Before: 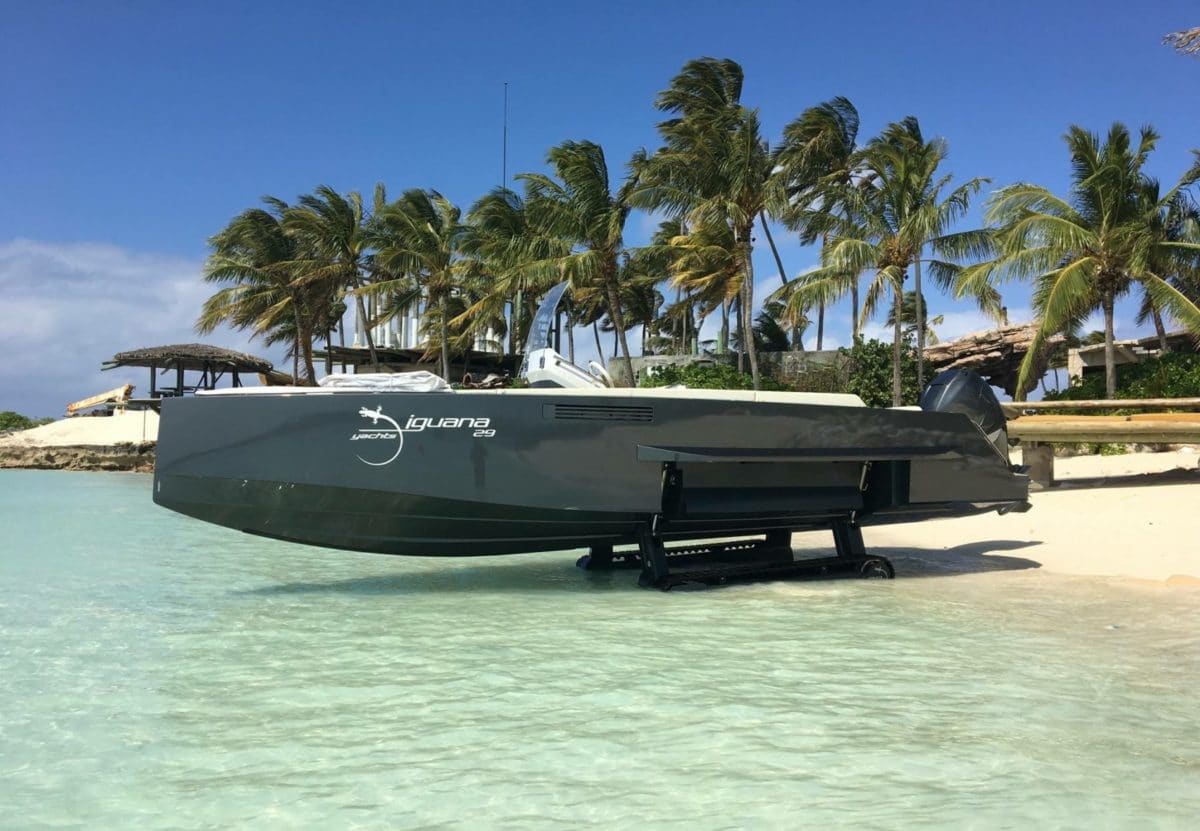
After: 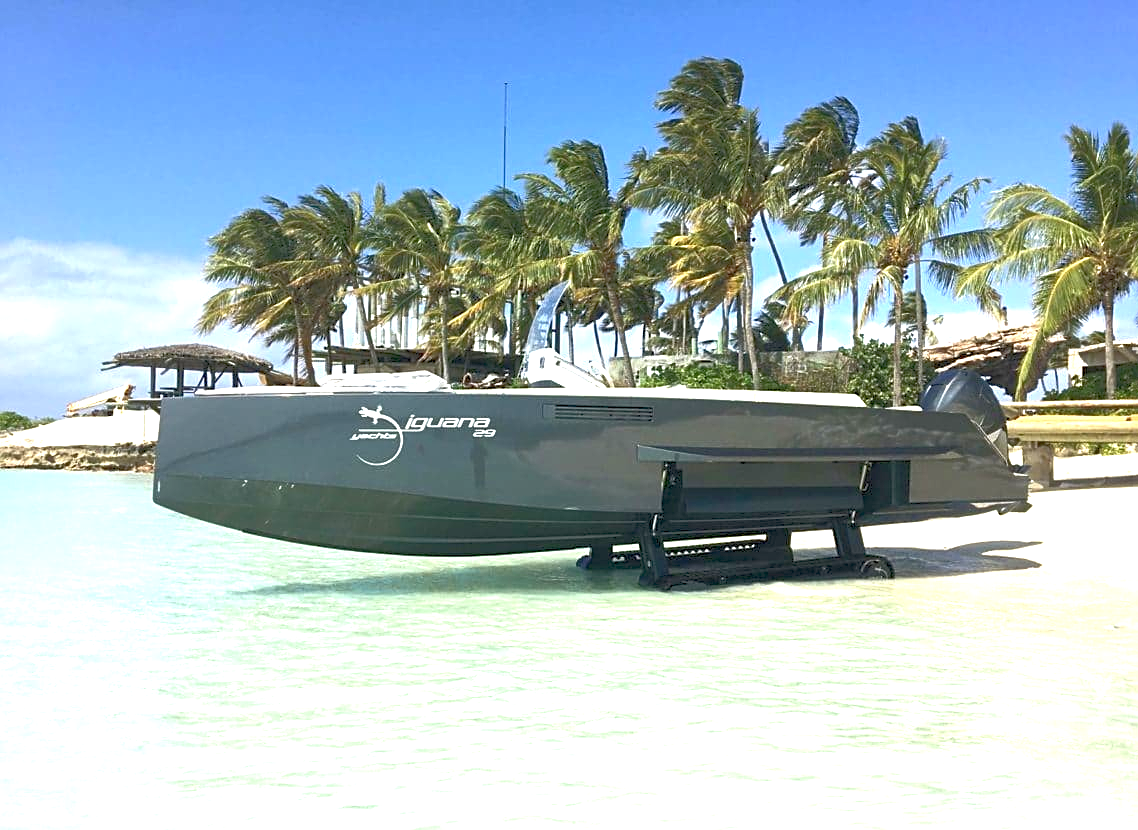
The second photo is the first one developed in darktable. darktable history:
exposure: exposure 1.15 EV, compensate highlight preservation false
sharpen: on, module defaults
crop and rotate: right 5.167%
rgb curve: curves: ch0 [(0, 0) (0.072, 0.166) (0.217, 0.293) (0.414, 0.42) (1, 1)], compensate middle gray true, preserve colors basic power
